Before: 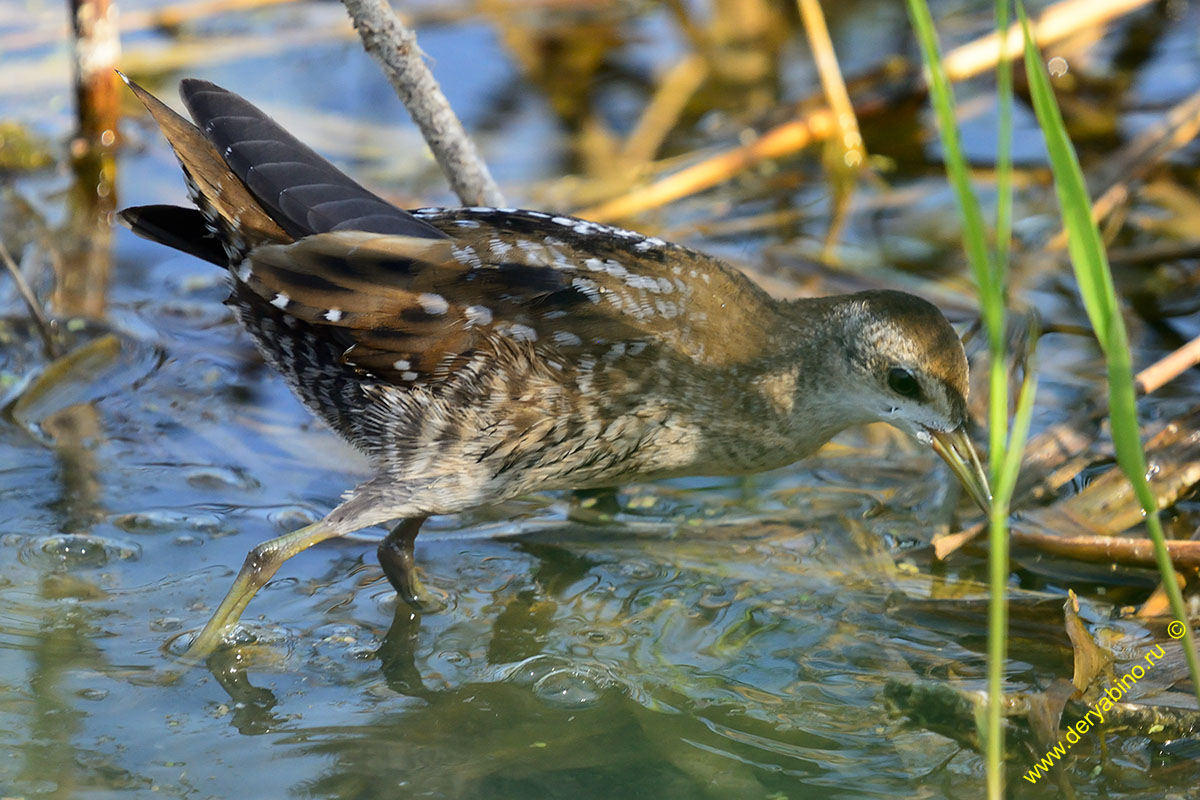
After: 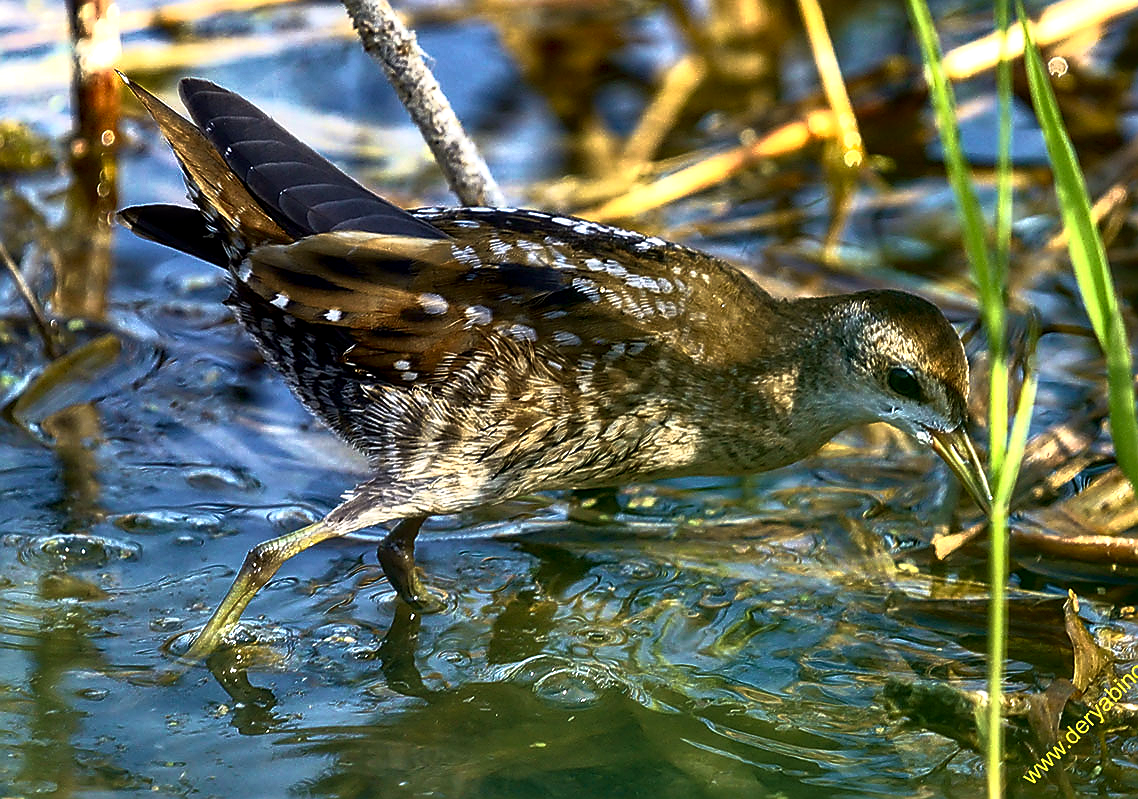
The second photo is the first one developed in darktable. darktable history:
crop and rotate: left 0%, right 5.084%
local contrast: detail 140%
exposure: exposure 0.632 EV, compensate exposure bias true, compensate highlight preservation false
velvia: on, module defaults
sharpen: radius 1.39, amount 1.239, threshold 0.747
tone curve: curves: ch0 [(0, 0.011) (0.139, 0.106) (0.295, 0.271) (0.499, 0.523) (0.739, 0.782) (0.857, 0.879) (1, 0.967)]; ch1 [(0, 0) (0.272, 0.249) (0.39, 0.379) (0.469, 0.456) (0.495, 0.497) (0.524, 0.53) (0.588, 0.62) (0.725, 0.779) (1, 1)]; ch2 [(0, 0) (0.125, 0.089) (0.35, 0.317) (0.437, 0.42) (0.502, 0.499) (0.533, 0.553) (0.599, 0.638) (1, 1)], color space Lab, independent channels
shadows and highlights: low approximation 0.01, soften with gaussian
base curve: curves: ch0 [(0, 0) (0.564, 0.291) (0.802, 0.731) (1, 1)]
